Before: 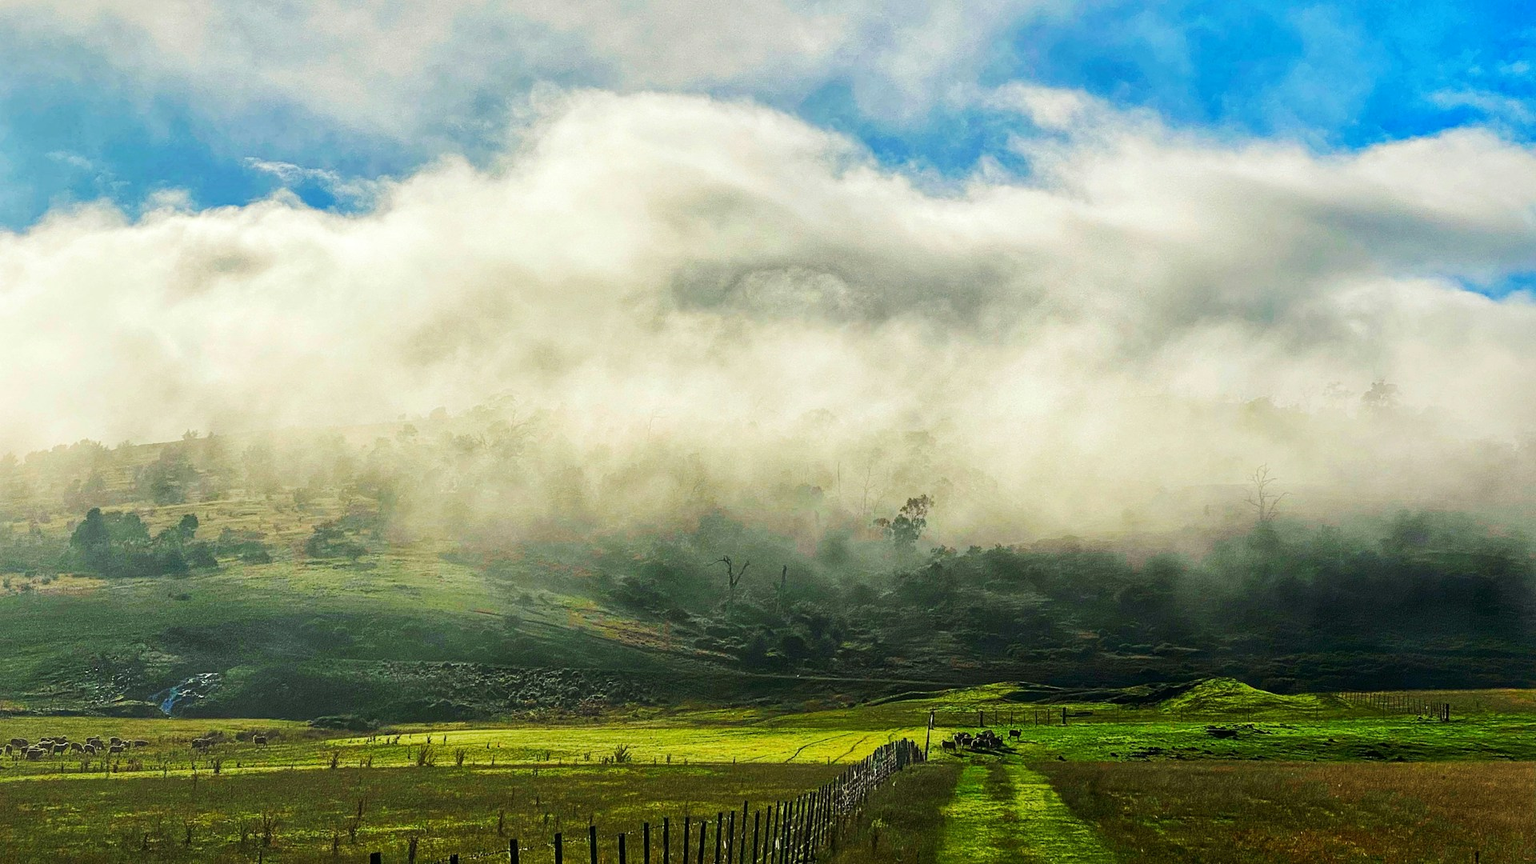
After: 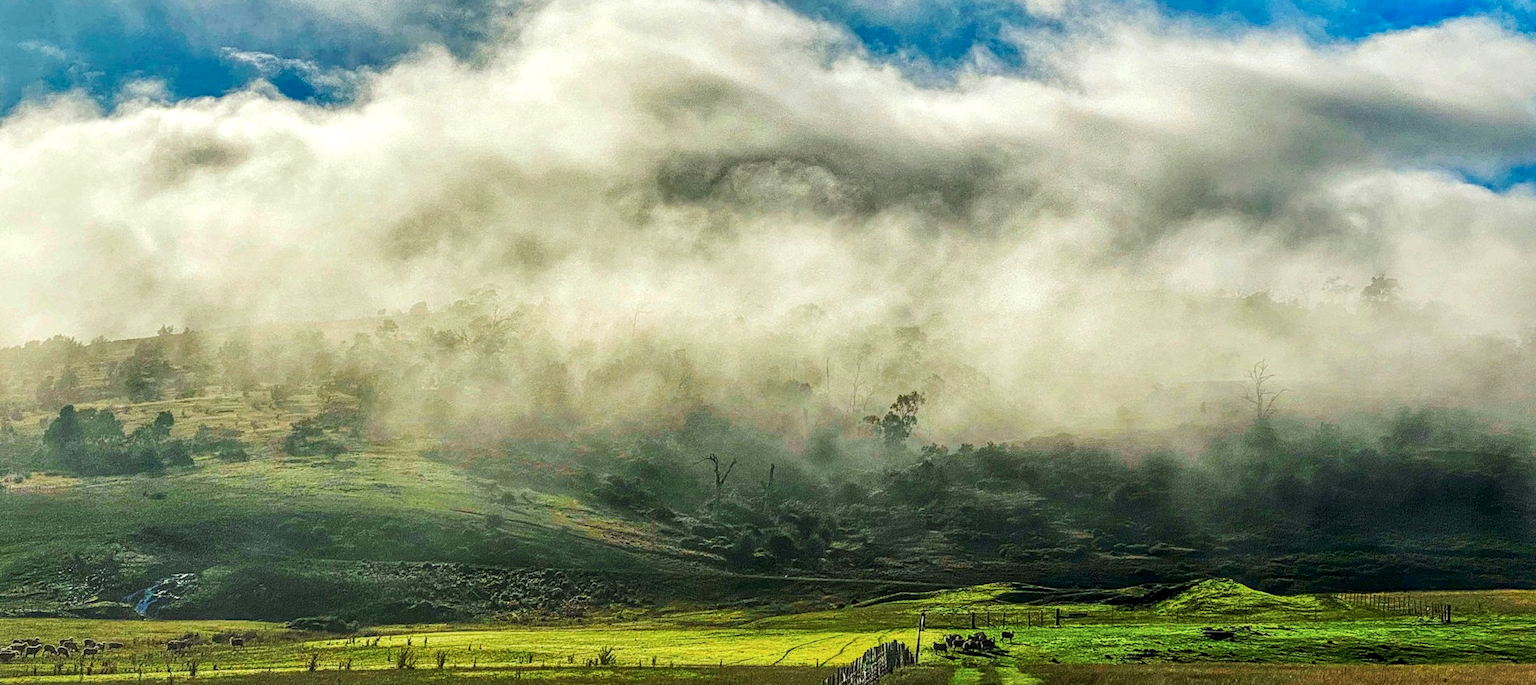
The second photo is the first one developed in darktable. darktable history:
crop and rotate: left 1.831%, top 12.887%, right 0.2%, bottom 9.306%
shadows and highlights: low approximation 0.01, soften with gaussian
local contrast: detail 130%
